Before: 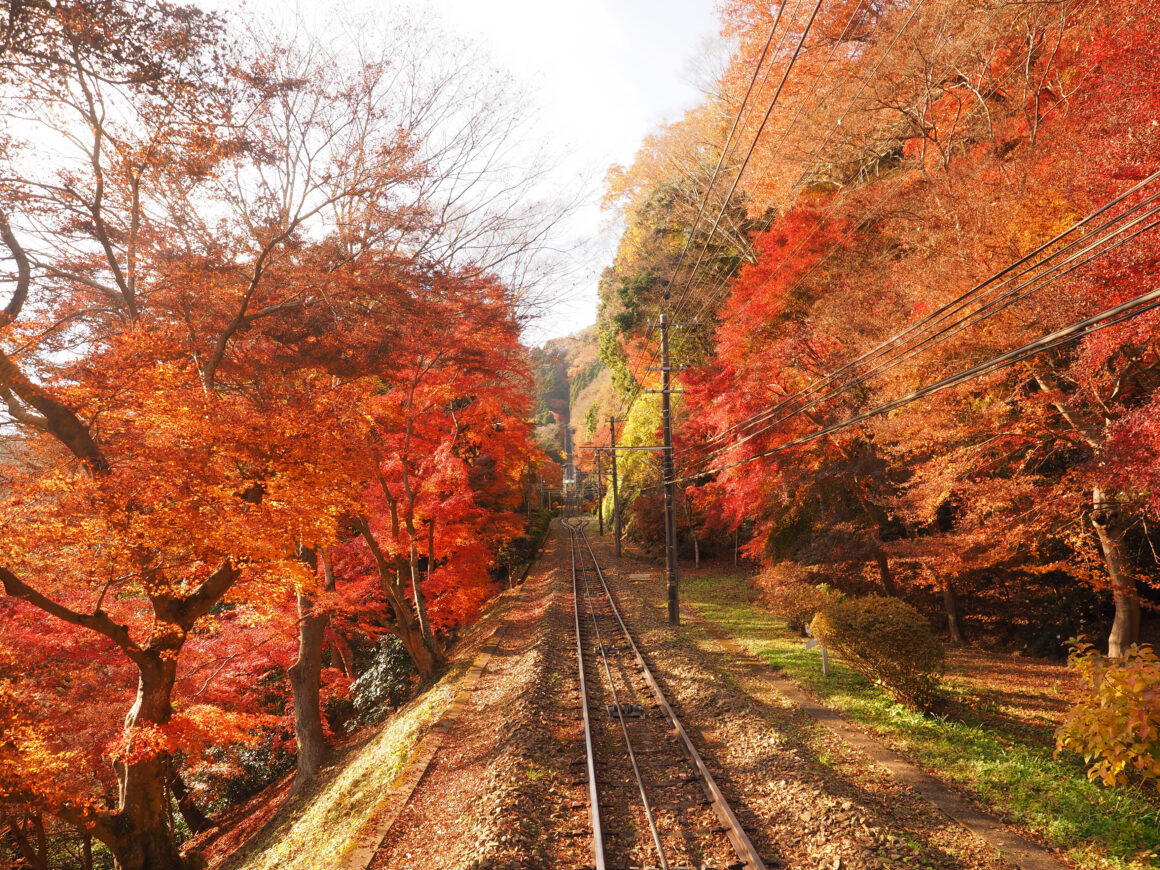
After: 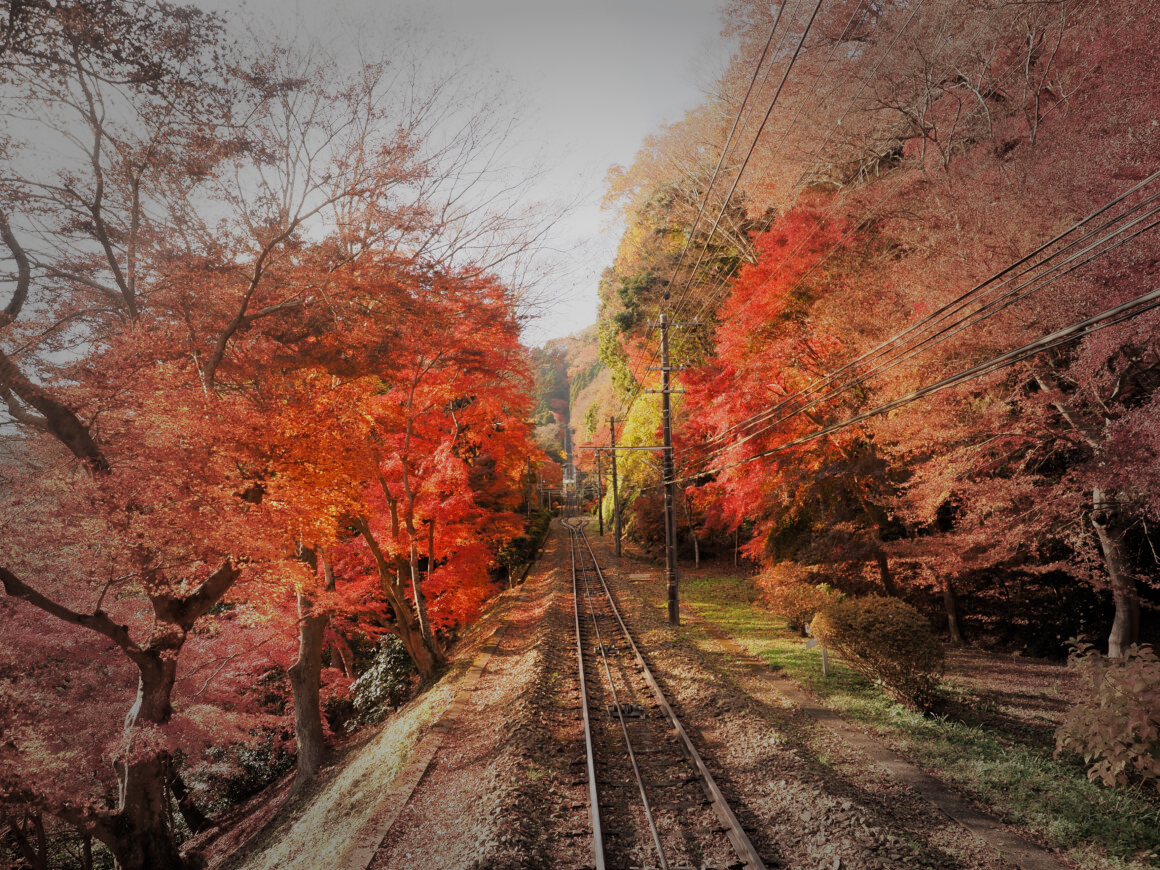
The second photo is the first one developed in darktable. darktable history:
filmic rgb: black relative exposure -7.65 EV, white relative exposure 4.56 EV, hardness 3.61
vignetting: fall-off start 48.41%, automatic ratio true, width/height ratio 1.29, unbound false
